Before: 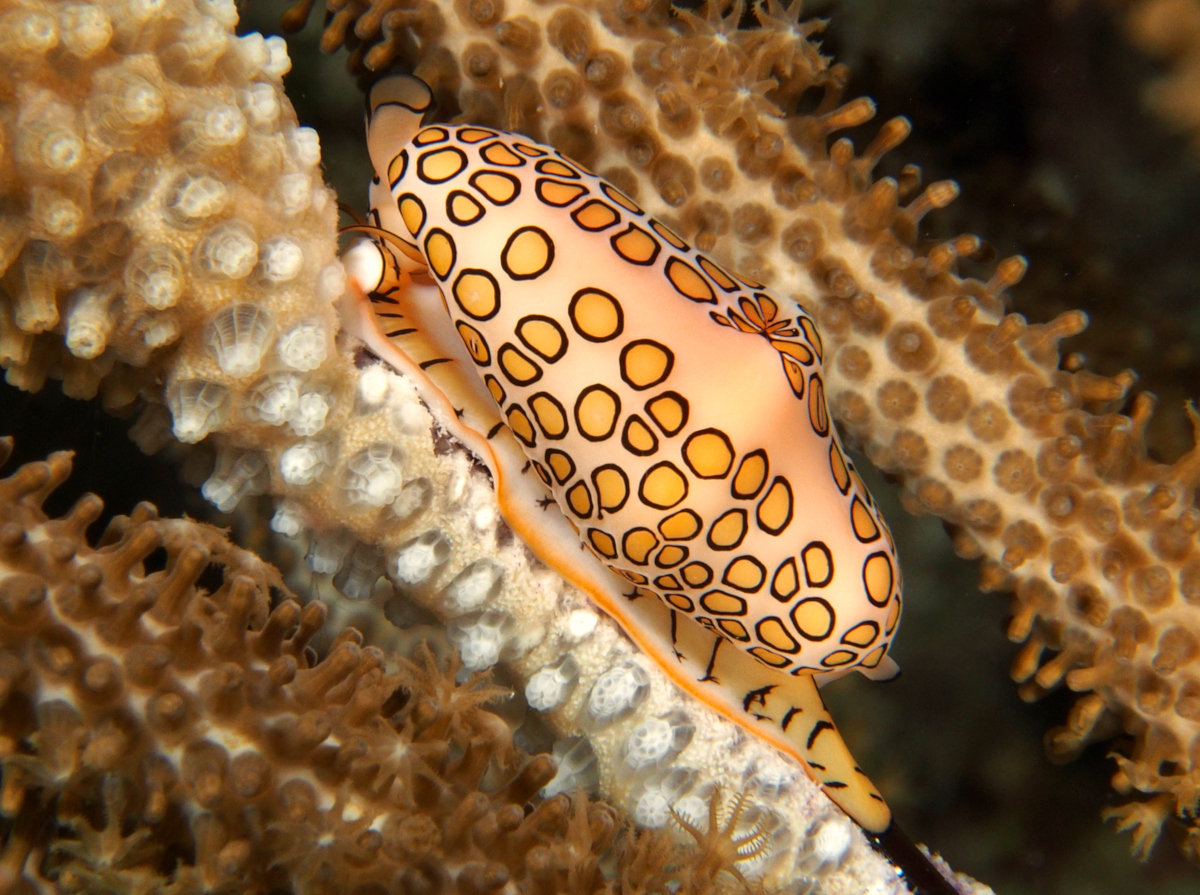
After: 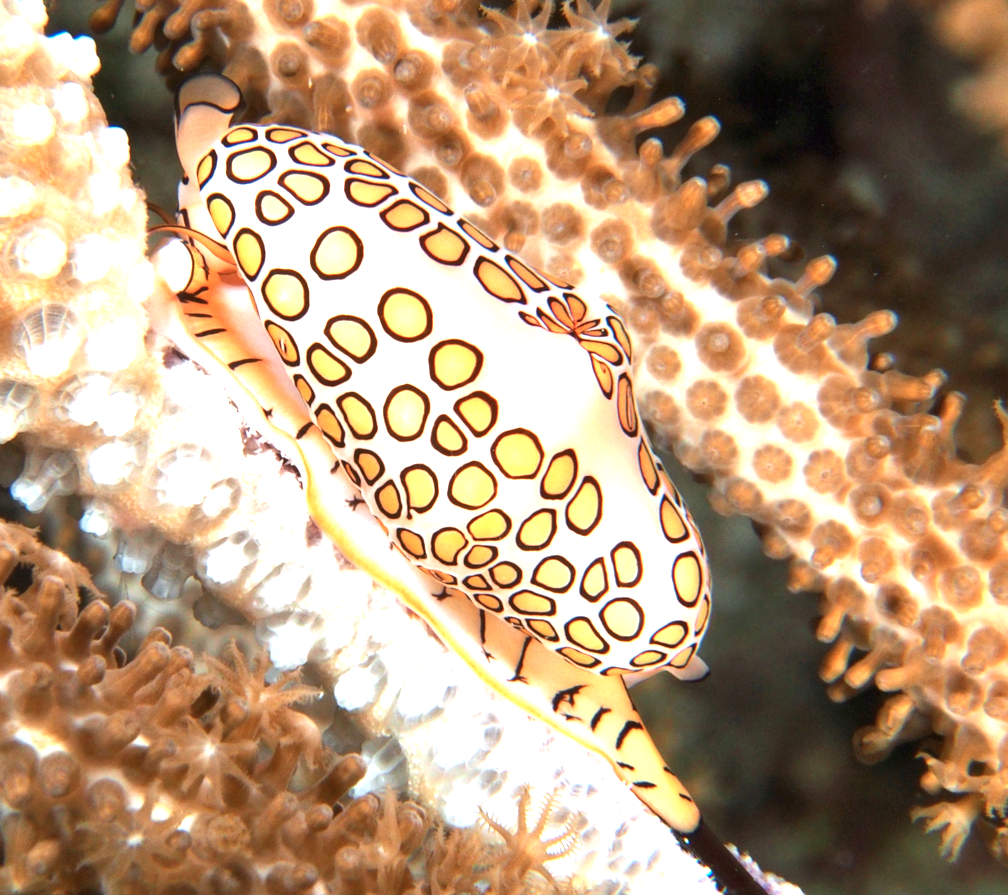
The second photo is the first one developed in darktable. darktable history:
crop: left 15.943%
color correction: highlights a* -2.29, highlights b* -18.39
exposure: black level correction 0, exposure 1.511 EV, compensate highlight preservation false
